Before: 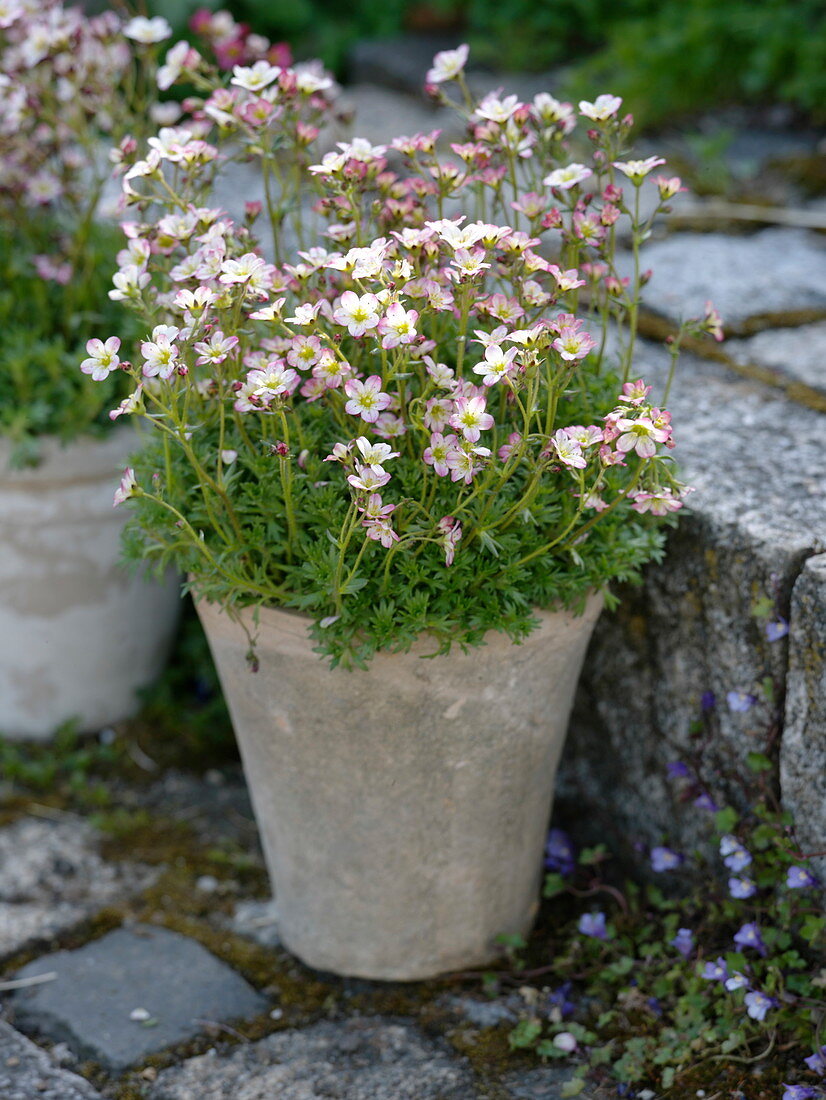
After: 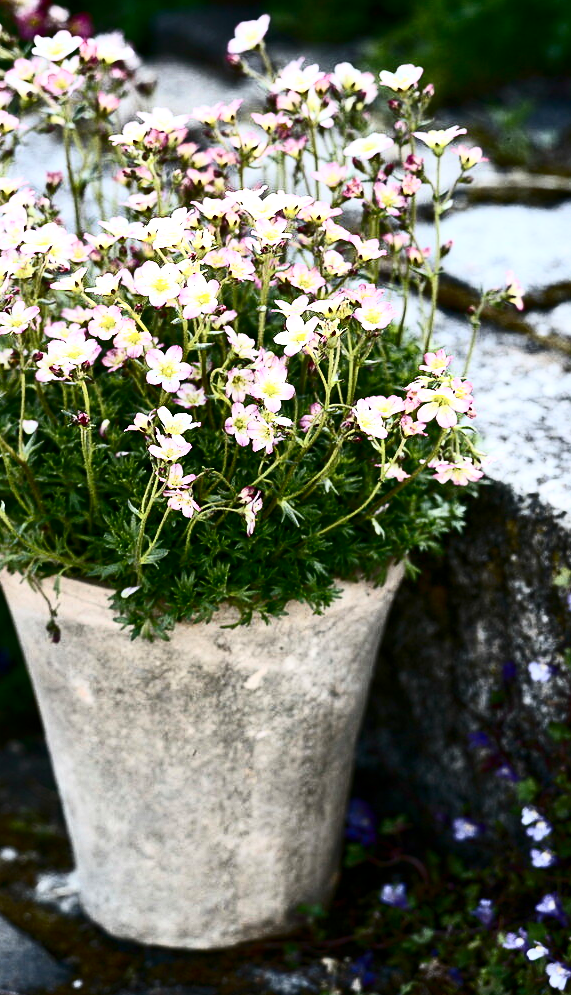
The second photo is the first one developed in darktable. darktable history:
crop and rotate: left 24.106%, top 2.752%, right 6.66%, bottom 6.724%
contrast brightness saturation: contrast 0.947, brightness 0.204
local contrast: mode bilateral grid, contrast 20, coarseness 50, detail 119%, midtone range 0.2
